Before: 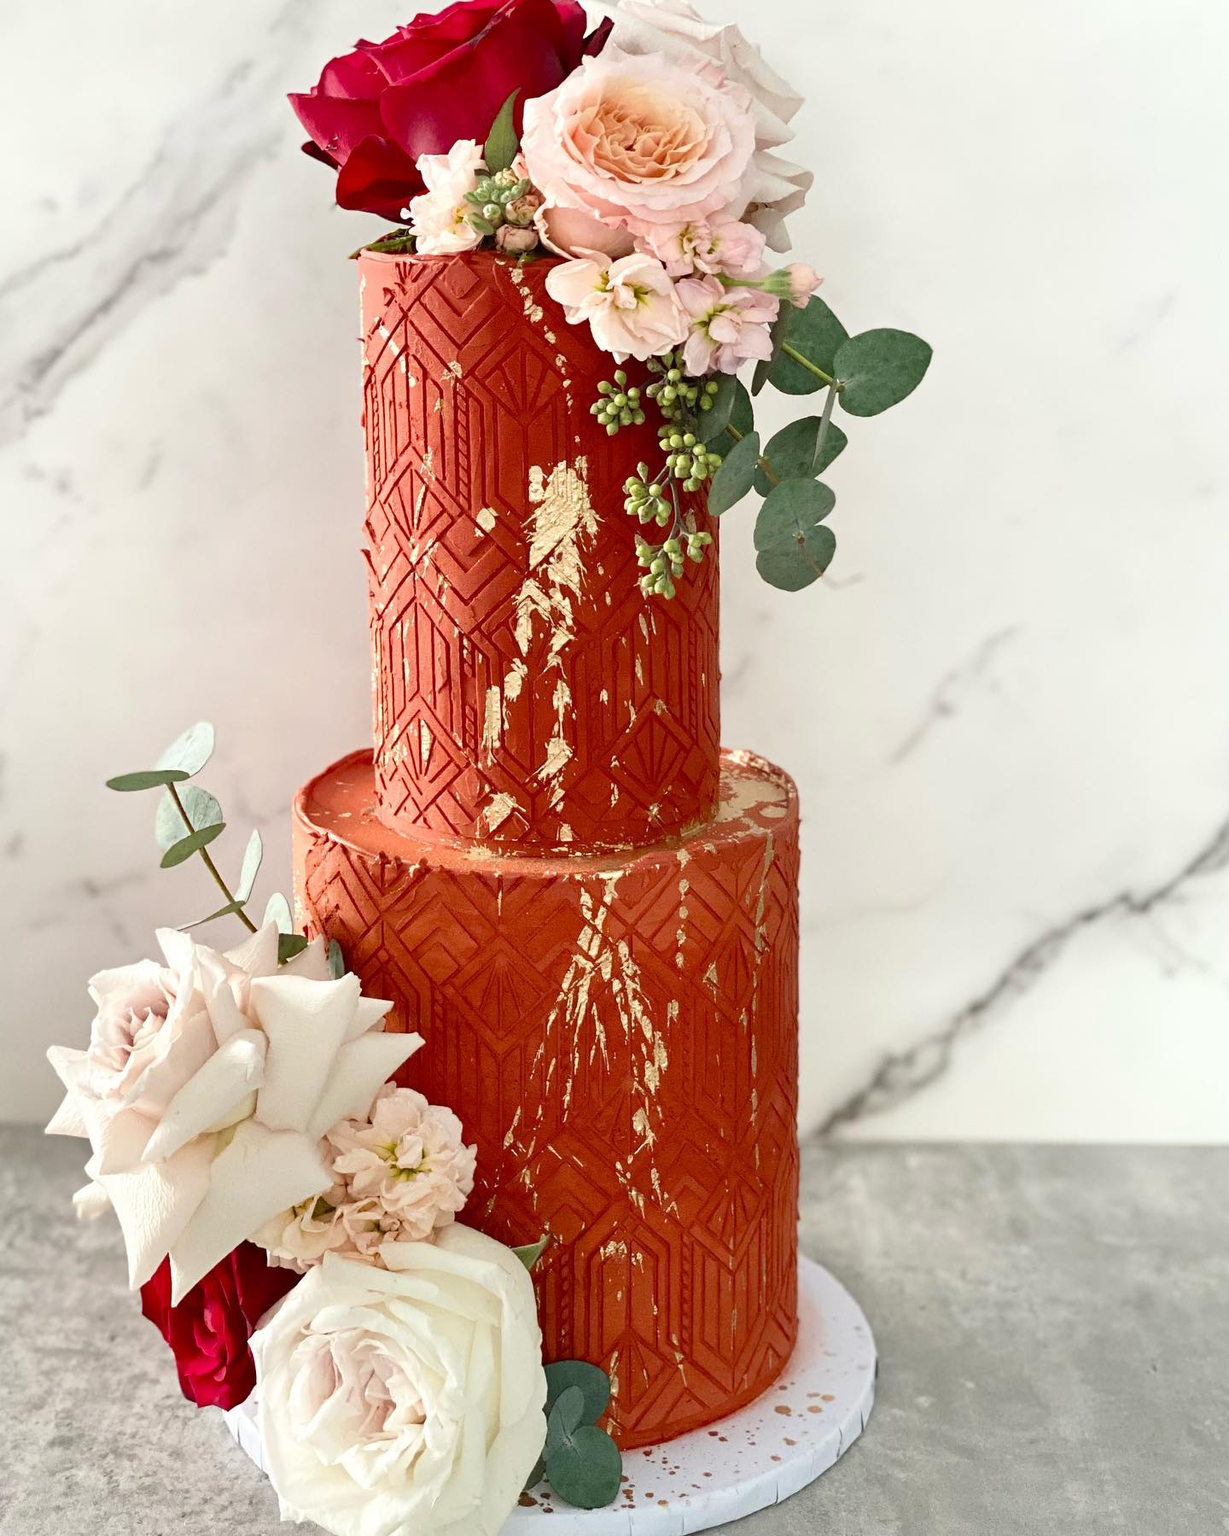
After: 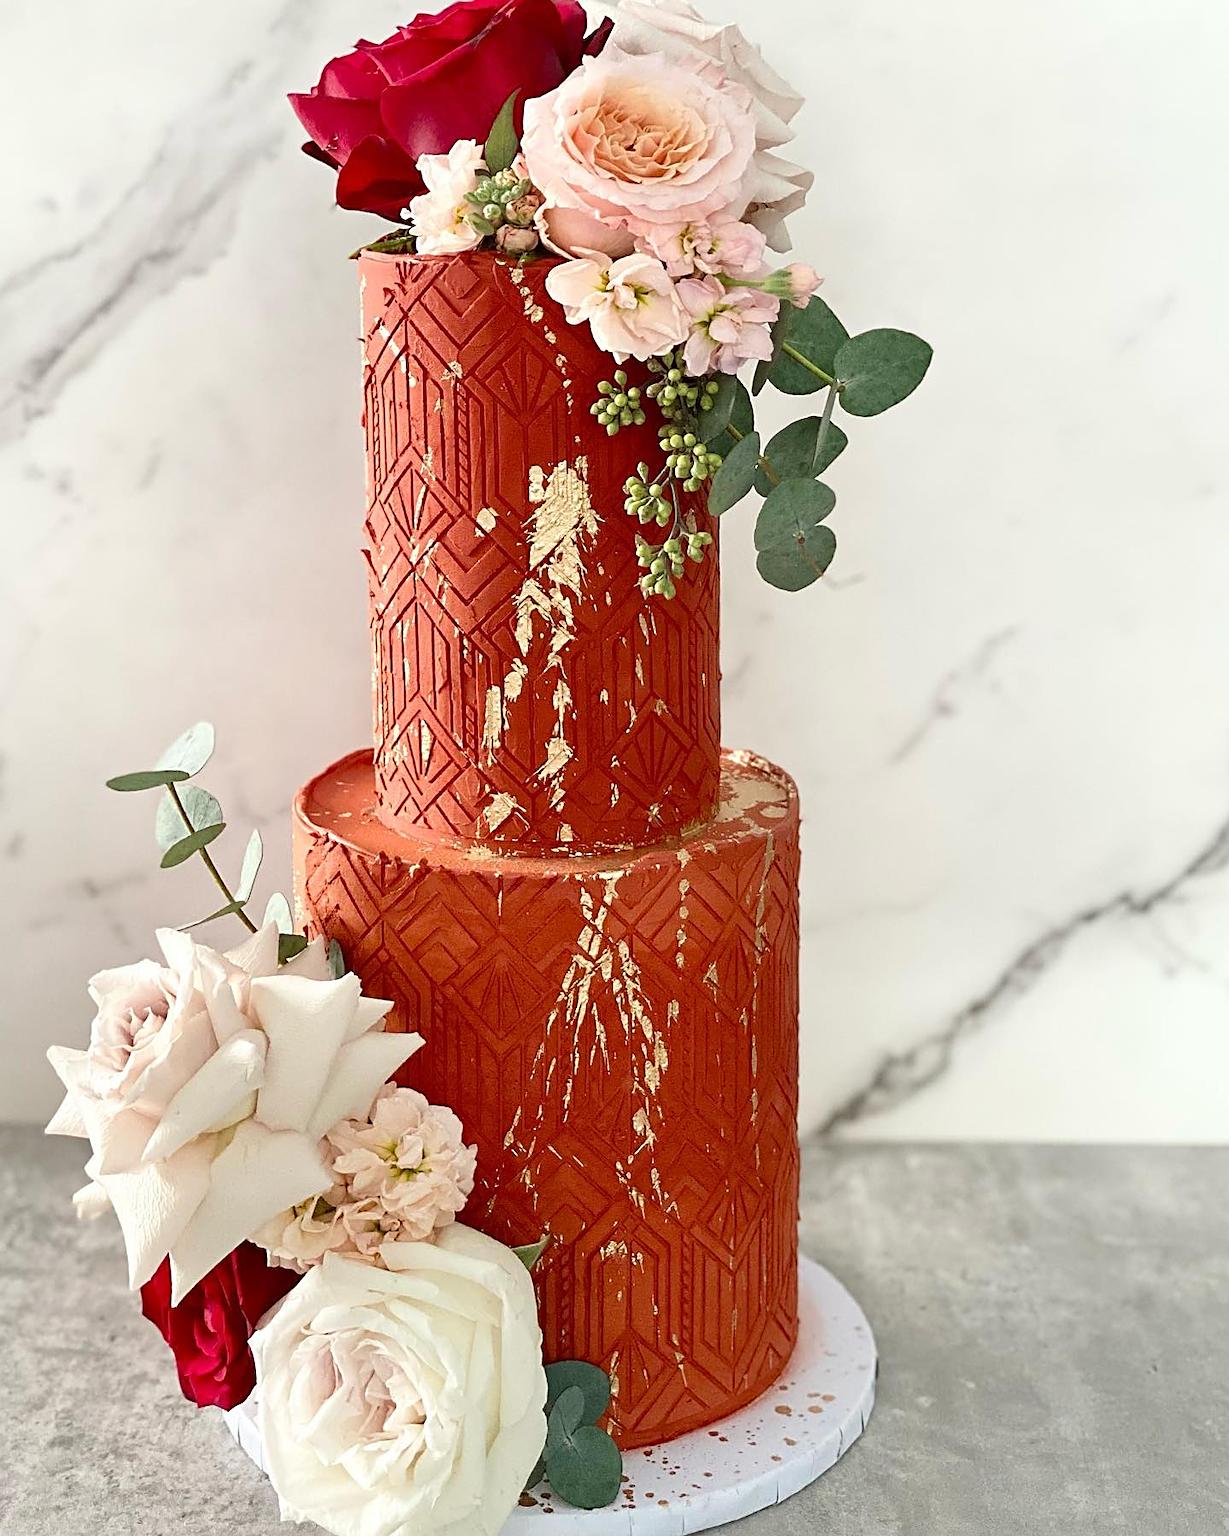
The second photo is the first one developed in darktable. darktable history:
sharpen: amount 0.551
